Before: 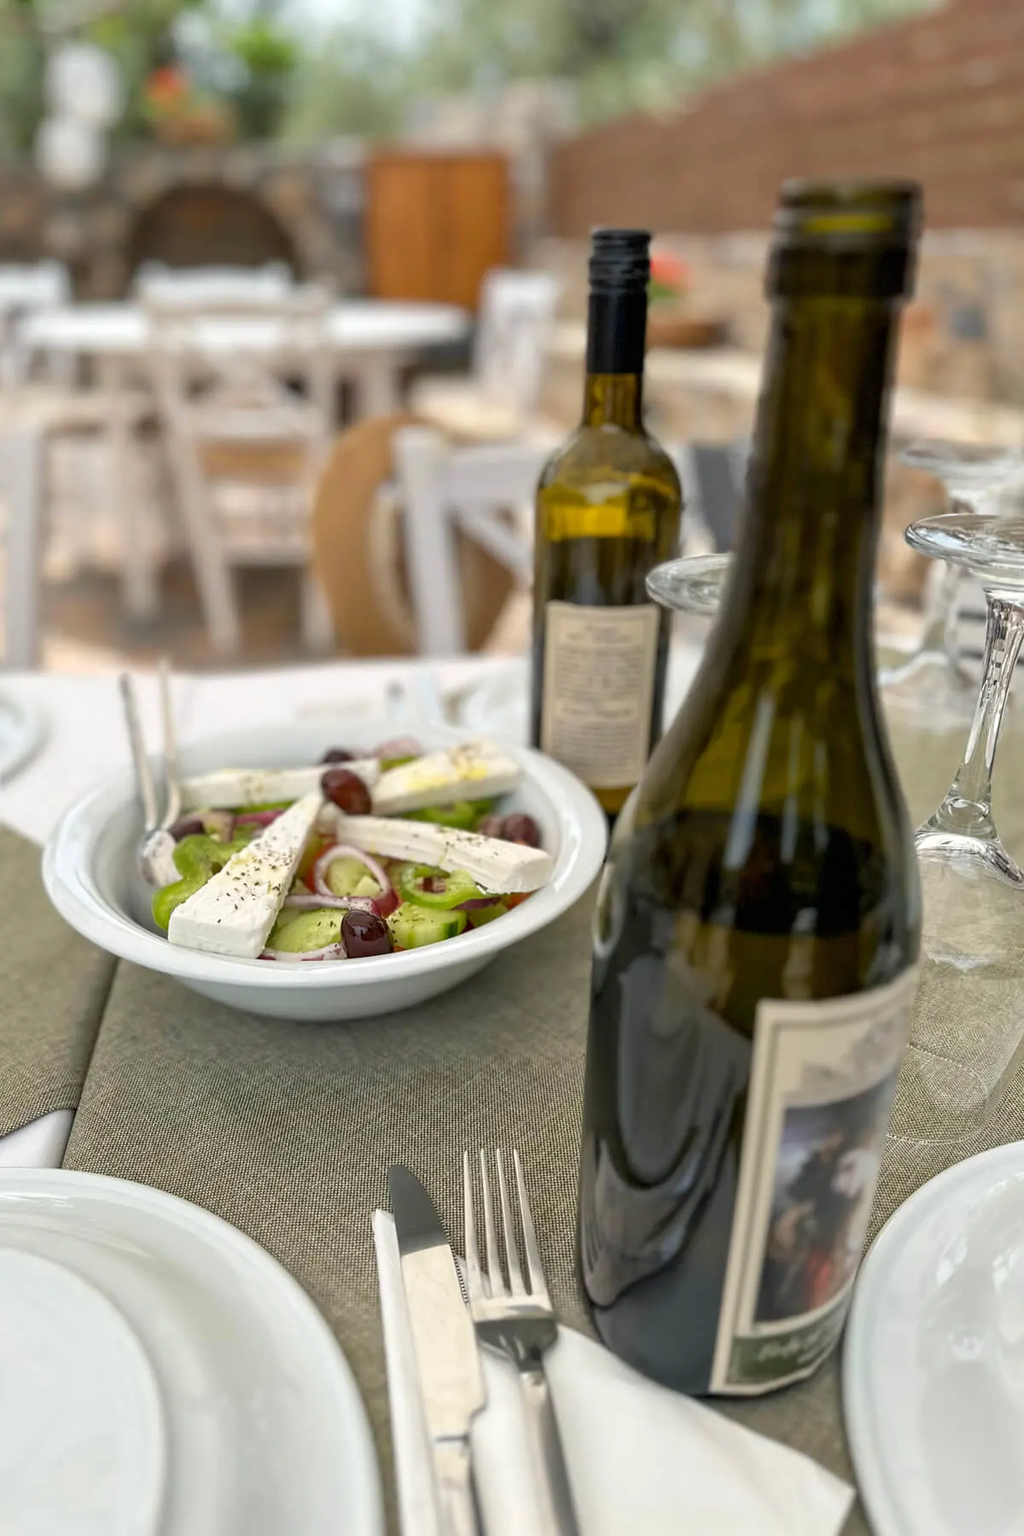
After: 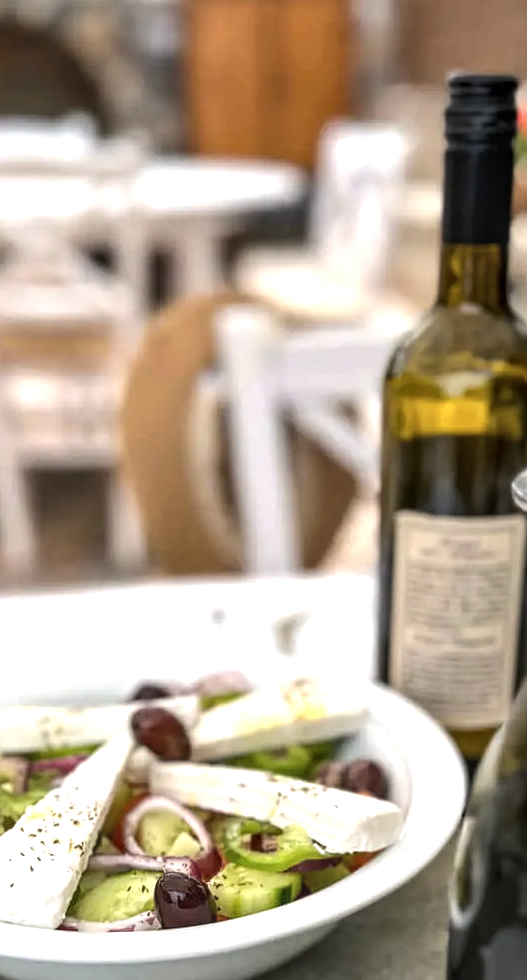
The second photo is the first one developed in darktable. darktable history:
tone equalizer: -8 EV -0.785 EV, -7 EV -0.675 EV, -6 EV -0.571 EV, -5 EV -0.386 EV, -3 EV 0.4 EV, -2 EV 0.6 EV, -1 EV 0.692 EV, +0 EV 0.721 EV, edges refinement/feathering 500, mask exposure compensation -1.57 EV, preserve details no
crop: left 20.461%, top 10.831%, right 35.579%, bottom 34.715%
contrast brightness saturation: saturation -0.062
local contrast: on, module defaults
color calibration: illuminant custom, x 0.347, y 0.364, temperature 4914.14 K
